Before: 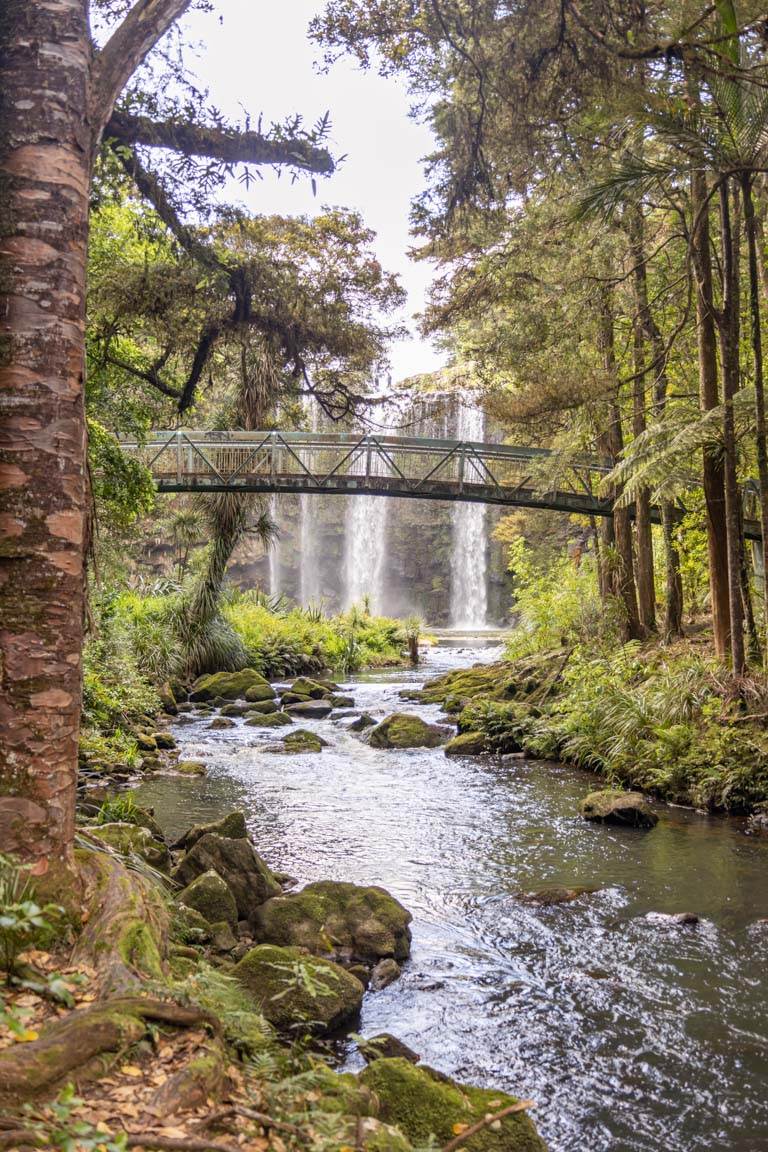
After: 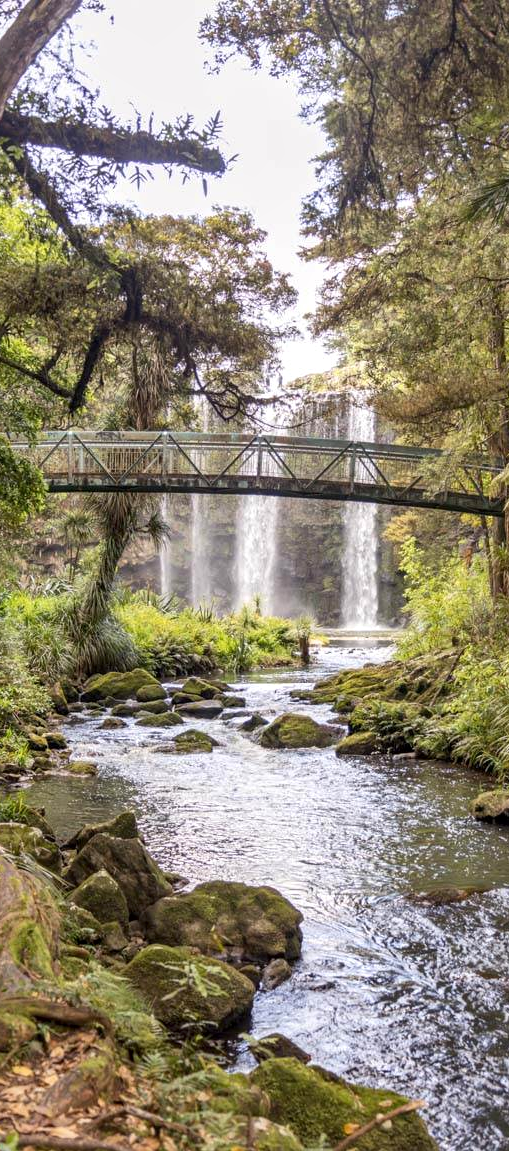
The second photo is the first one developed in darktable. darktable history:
local contrast: mode bilateral grid, contrast 24, coarseness 49, detail 123%, midtone range 0.2
crop and rotate: left 14.301%, right 19.338%
